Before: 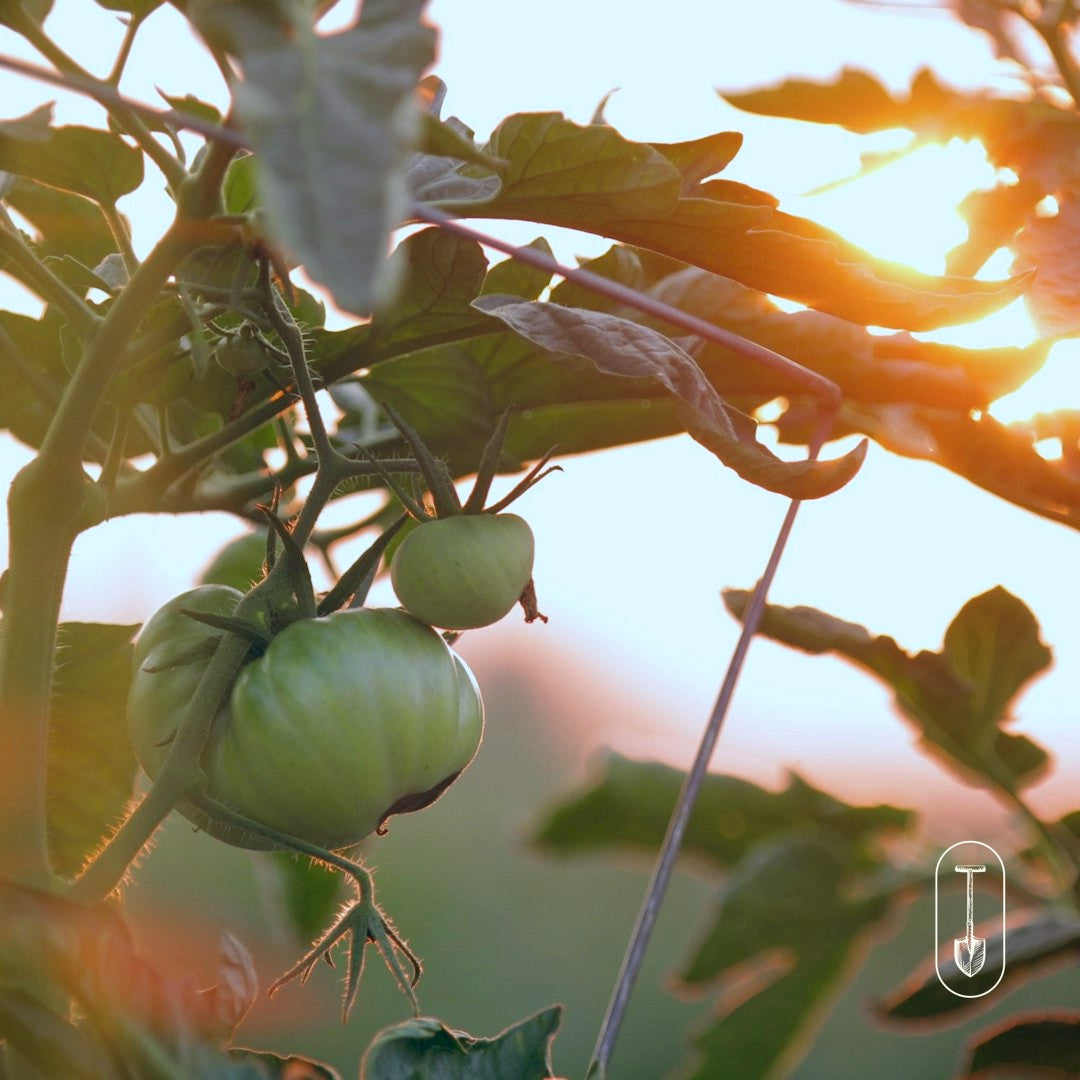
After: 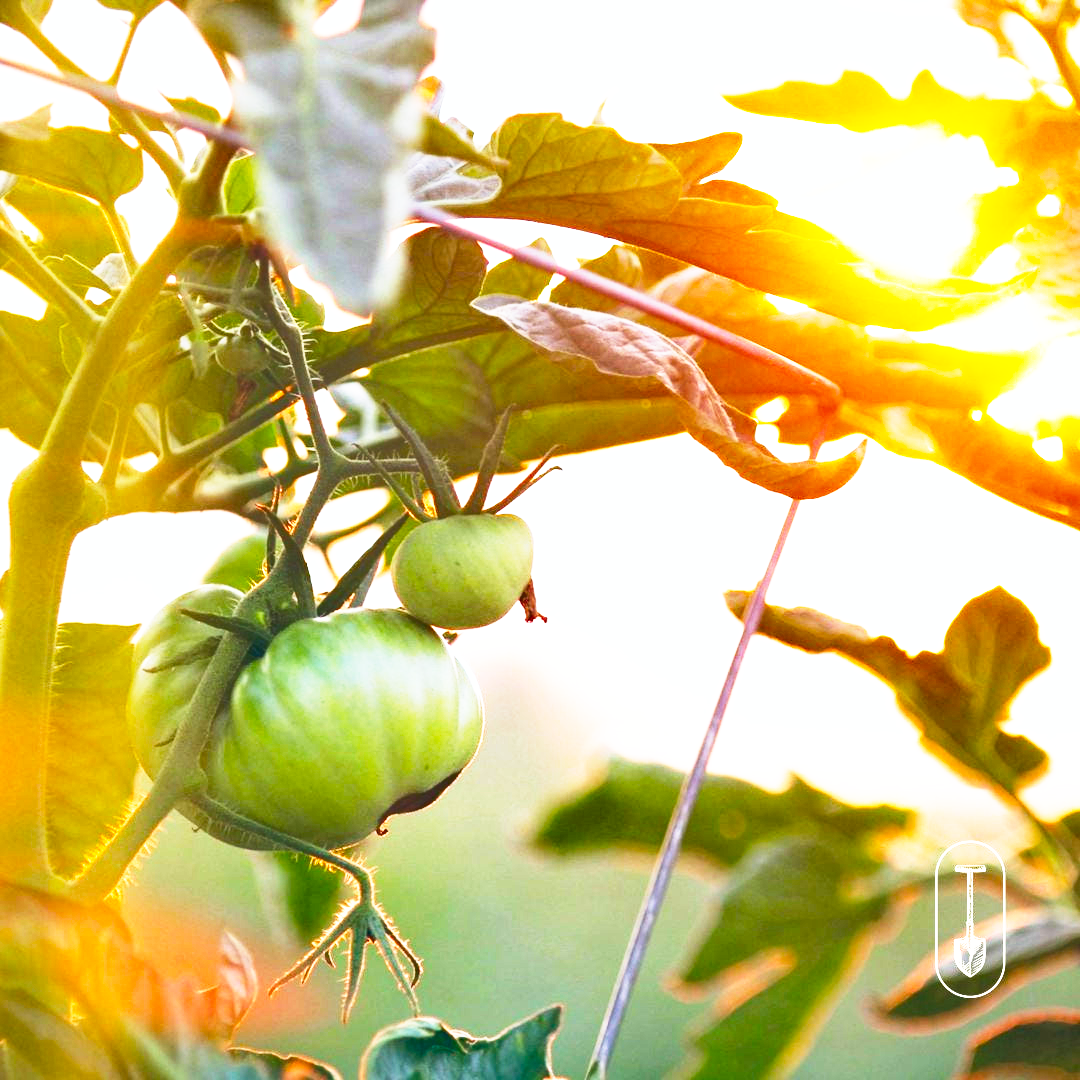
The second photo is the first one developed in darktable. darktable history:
base curve: curves: ch0 [(0, 0) (0.495, 0.917) (1, 1)], preserve colors none
color balance rgb: perceptual saturation grading › global saturation 20%, global vibrance 20%
shadows and highlights: low approximation 0.01, soften with gaussian
exposure: black level correction 0, exposure 1 EV, compensate exposure bias true, compensate highlight preservation false
